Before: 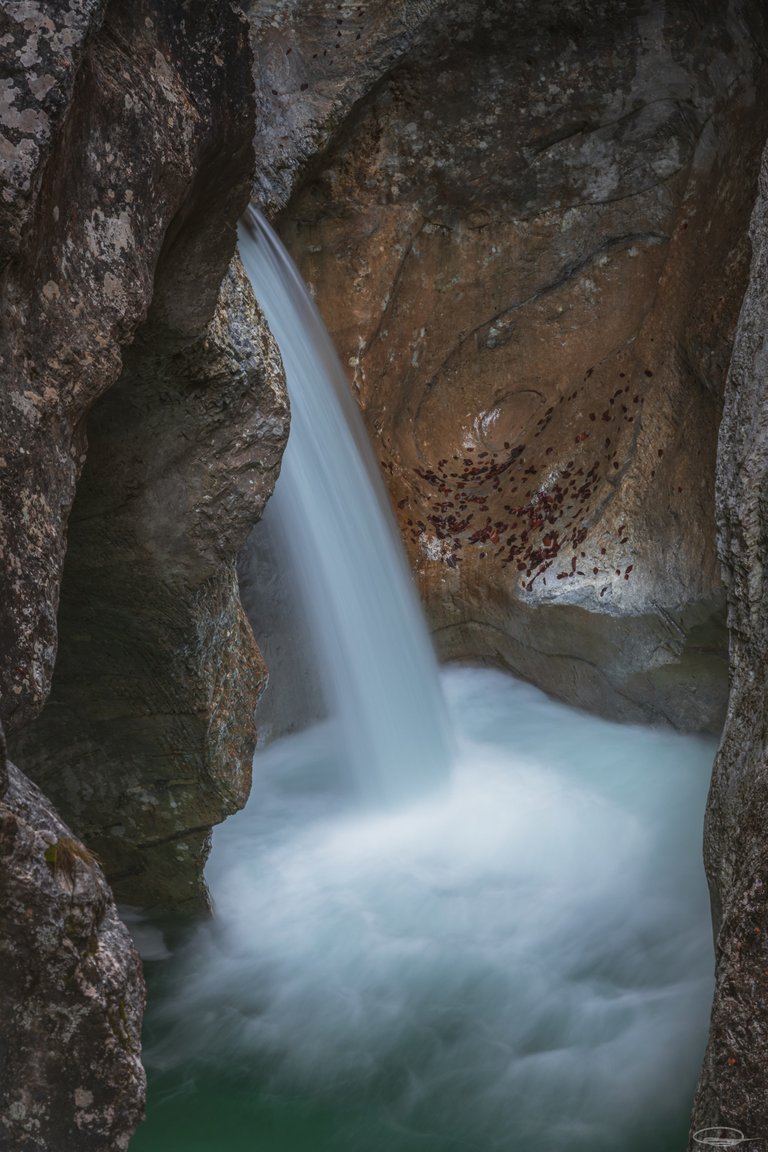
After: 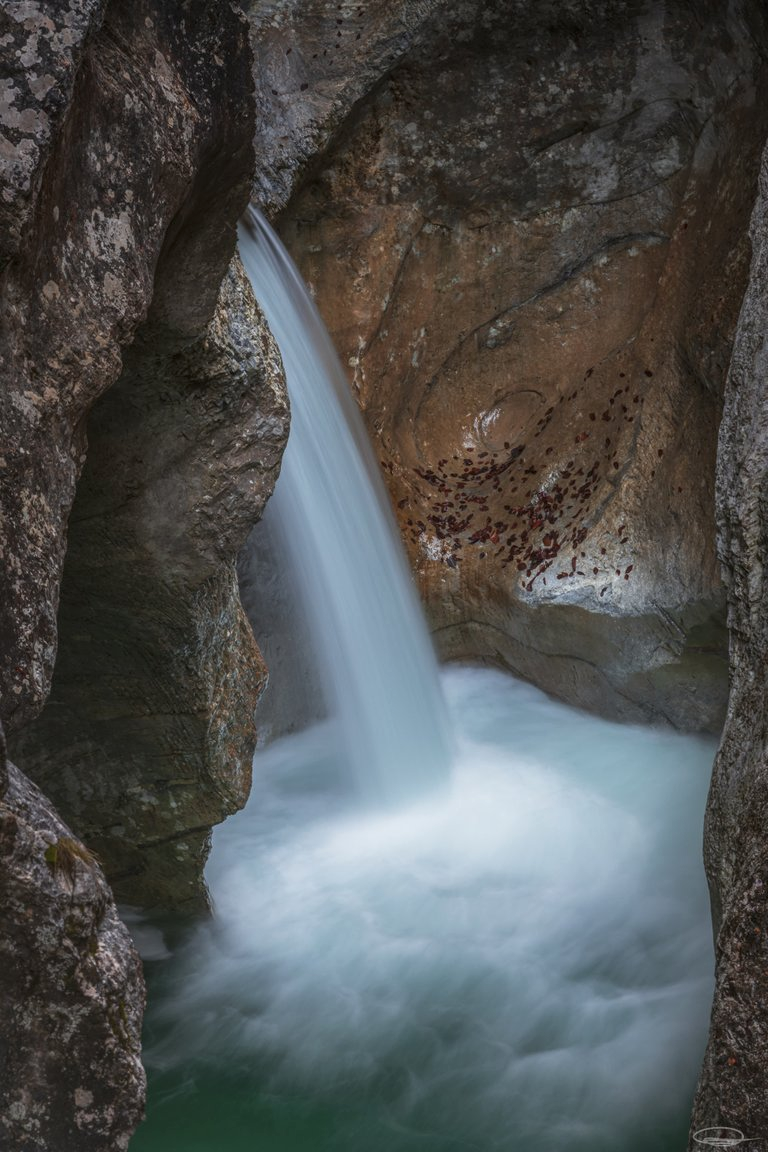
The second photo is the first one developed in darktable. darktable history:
local contrast: highlights 107%, shadows 98%, detail 119%, midtone range 0.2
